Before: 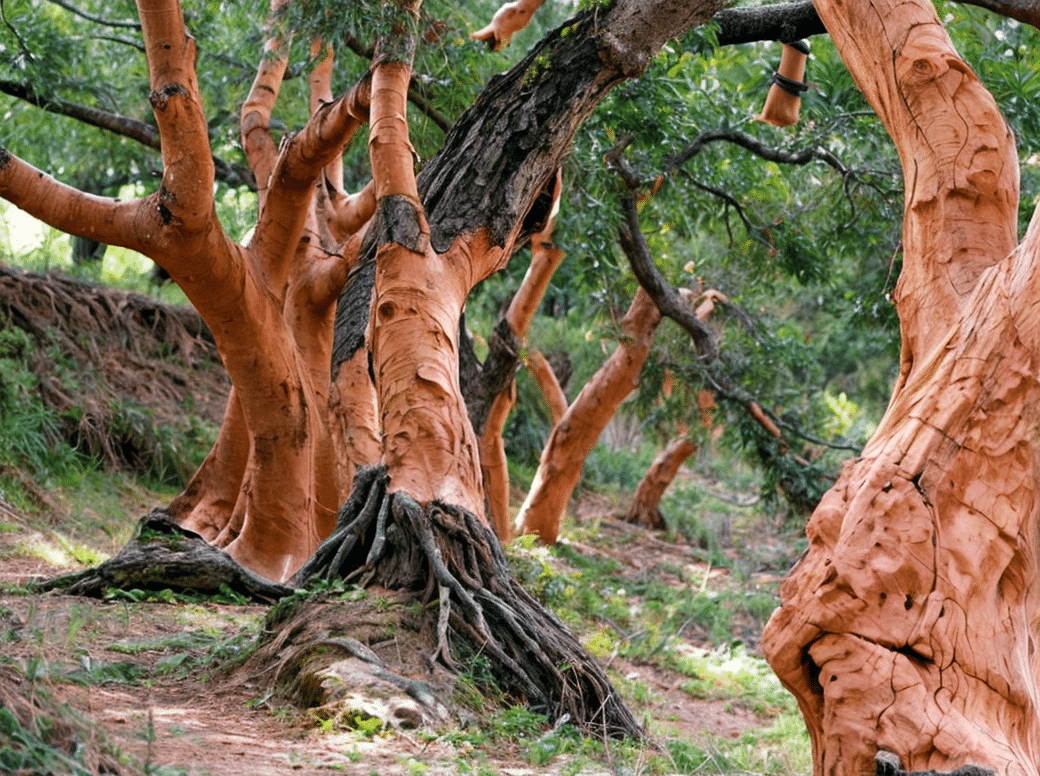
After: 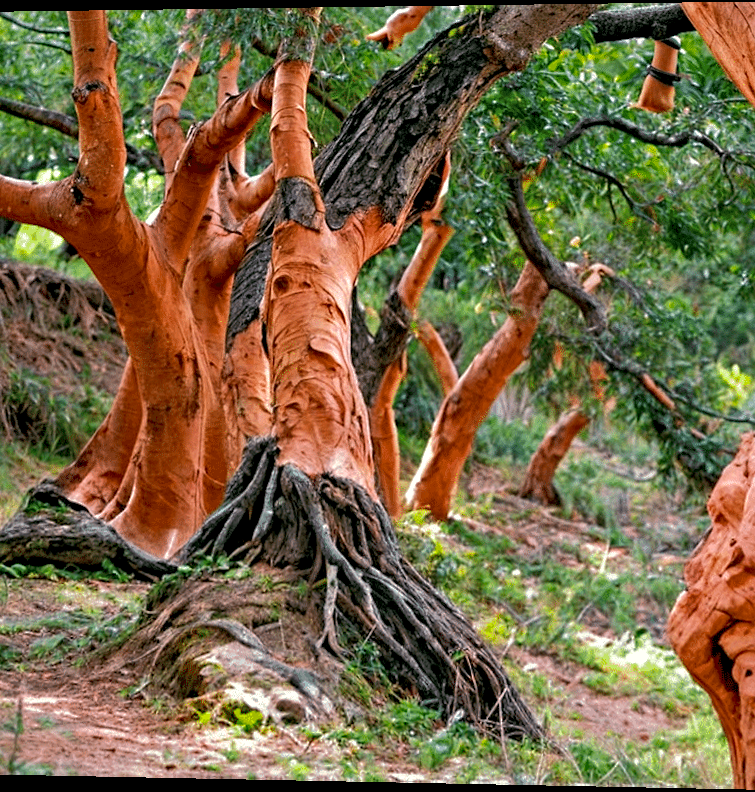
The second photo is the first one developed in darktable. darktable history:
exposure: compensate highlight preservation false
color correction: saturation 1.32
shadows and highlights: on, module defaults
rotate and perspective: rotation 0.128°, lens shift (vertical) -0.181, lens shift (horizontal) -0.044, shear 0.001, automatic cropping off
crop and rotate: left 12.673%, right 20.66%
contrast equalizer: octaves 7, y [[0.502, 0.517, 0.543, 0.576, 0.611, 0.631], [0.5 ×6], [0.5 ×6], [0 ×6], [0 ×6]]
